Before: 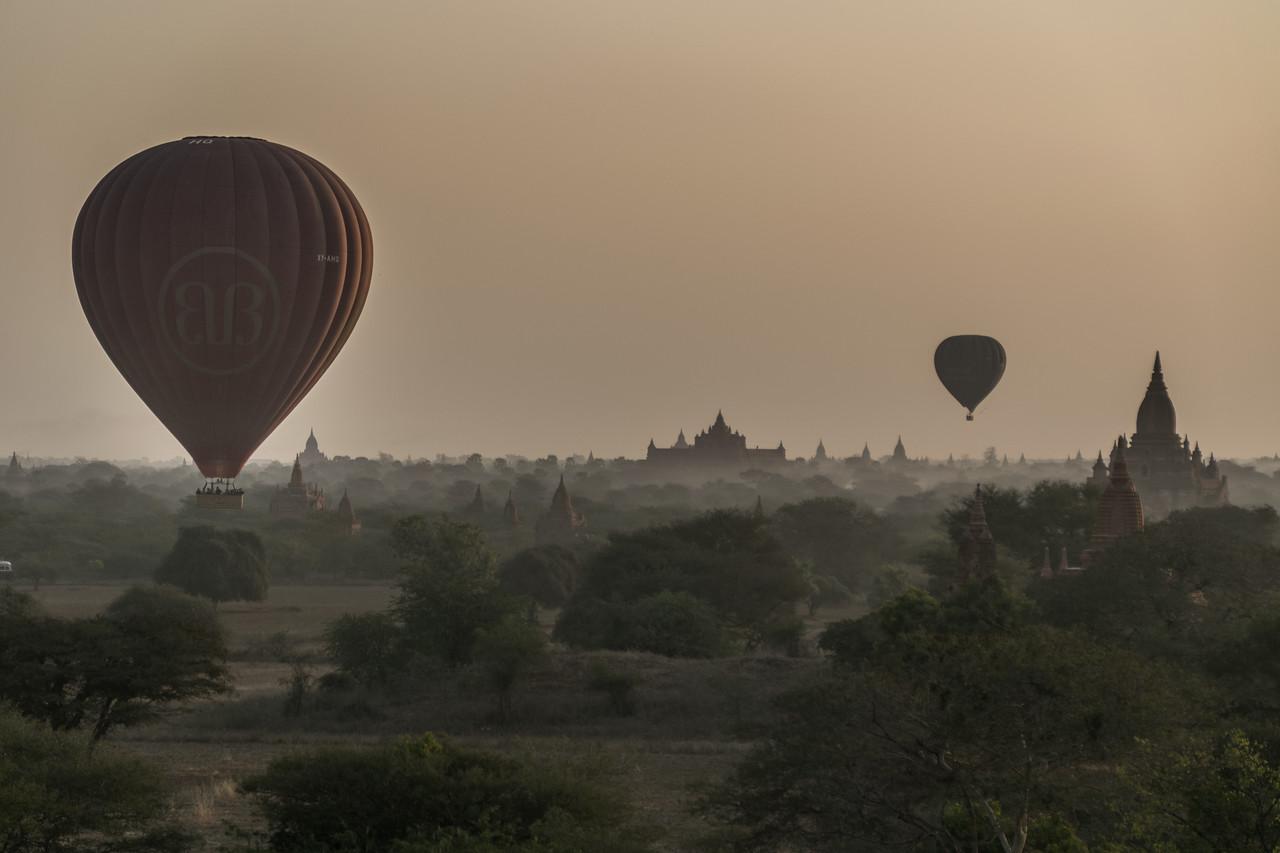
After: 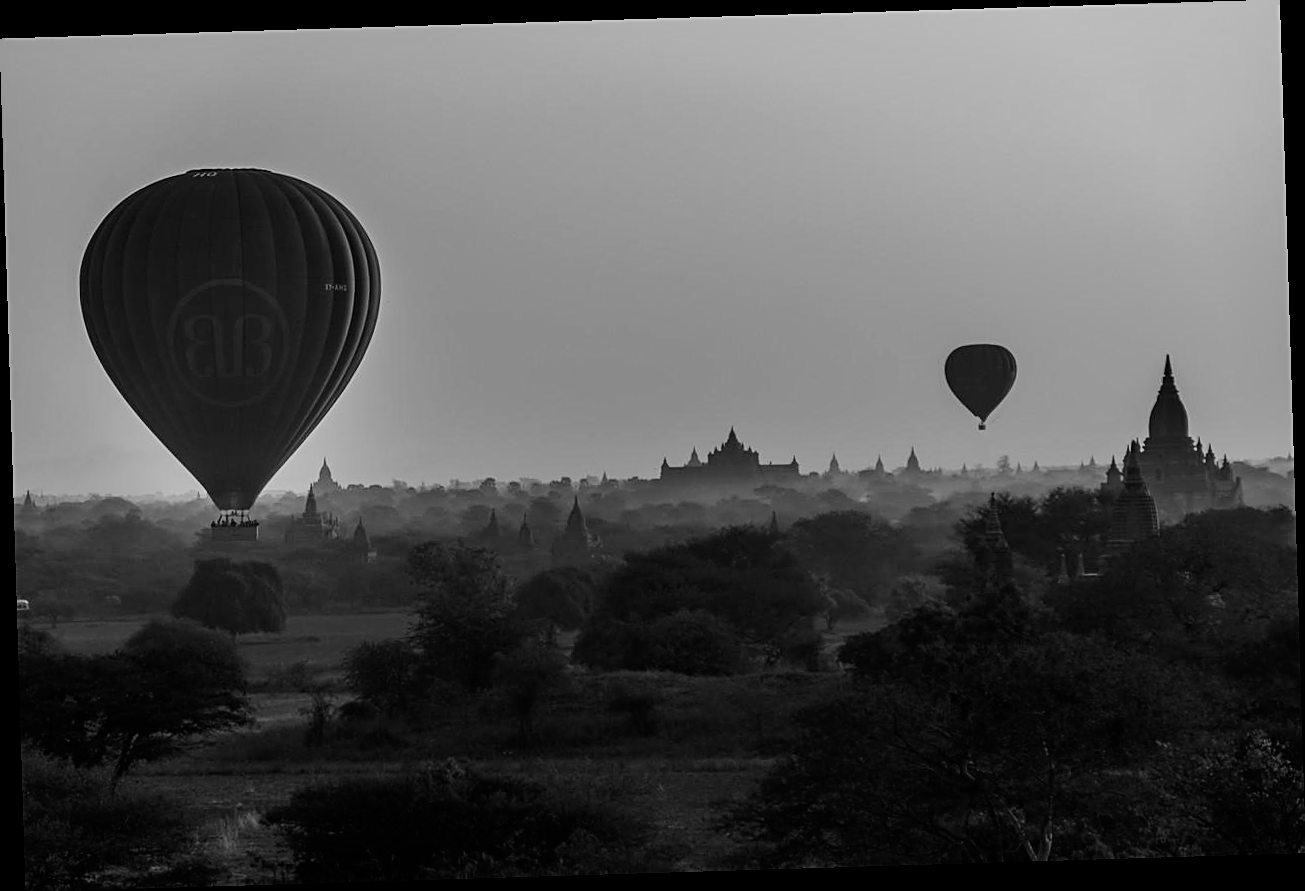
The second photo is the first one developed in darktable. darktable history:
contrast brightness saturation: contrast 0.18, saturation 0.3
sharpen: on, module defaults
color balance: on, module defaults
monochrome: a -6.99, b 35.61, size 1.4
color correction: highlights a* 10.32, highlights b* 14.66, shadows a* -9.59, shadows b* -15.02
rotate and perspective: rotation -1.75°, automatic cropping off
filmic rgb: black relative exposure -7.92 EV, white relative exposure 4.13 EV, threshold 3 EV, hardness 4.02, latitude 51.22%, contrast 1.013, shadows ↔ highlights balance 5.35%, color science v5 (2021), contrast in shadows safe, contrast in highlights safe, enable highlight reconstruction true
